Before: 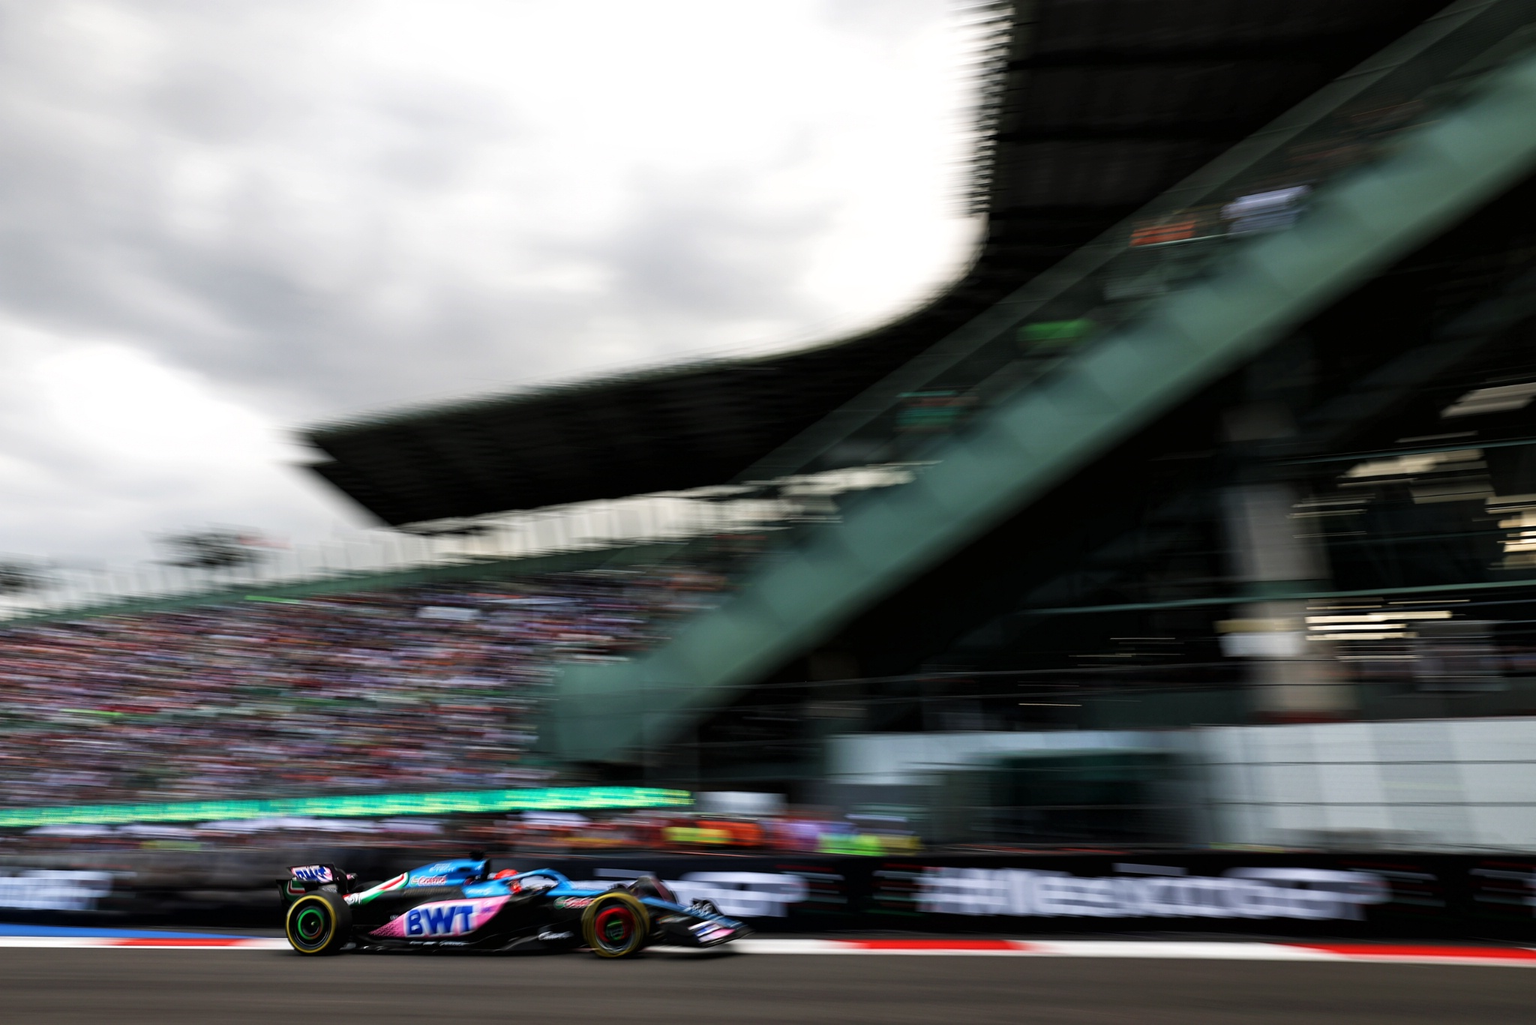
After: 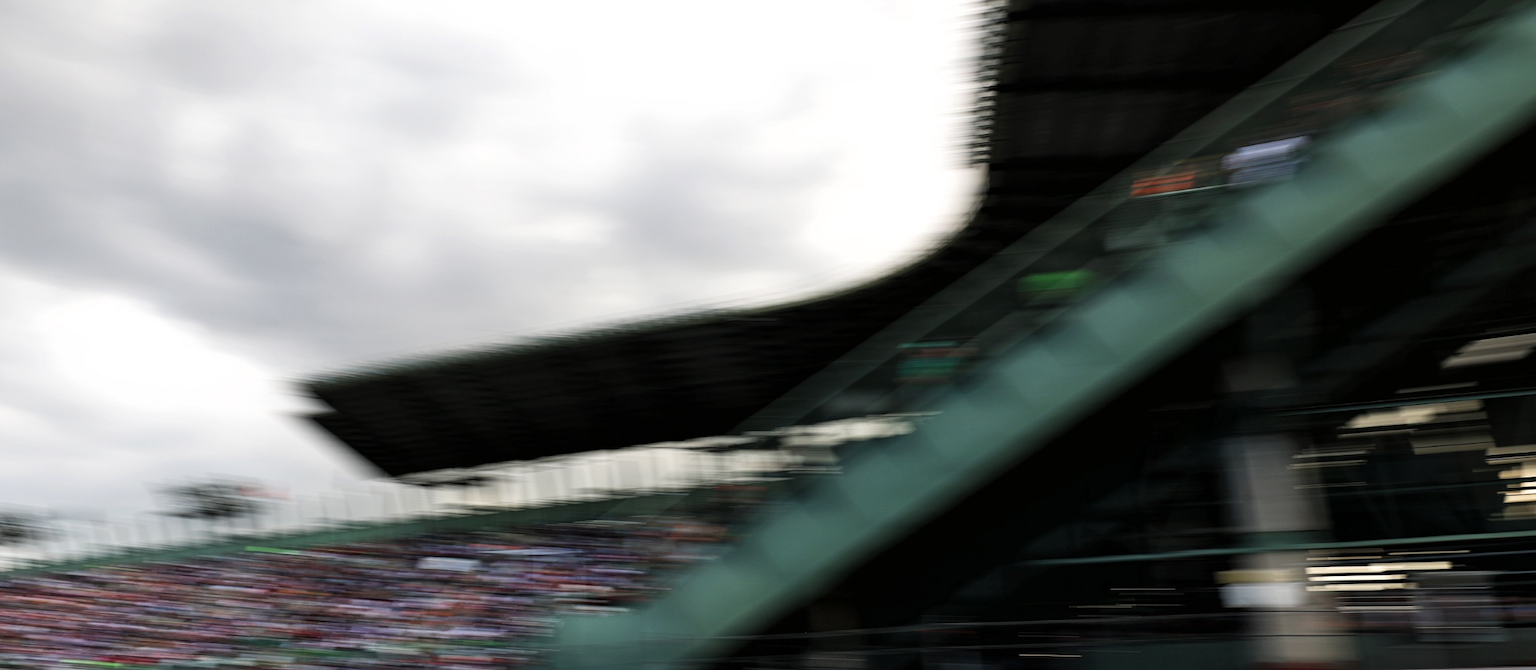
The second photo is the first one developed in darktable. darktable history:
crop and rotate: top 4.858%, bottom 29.713%
